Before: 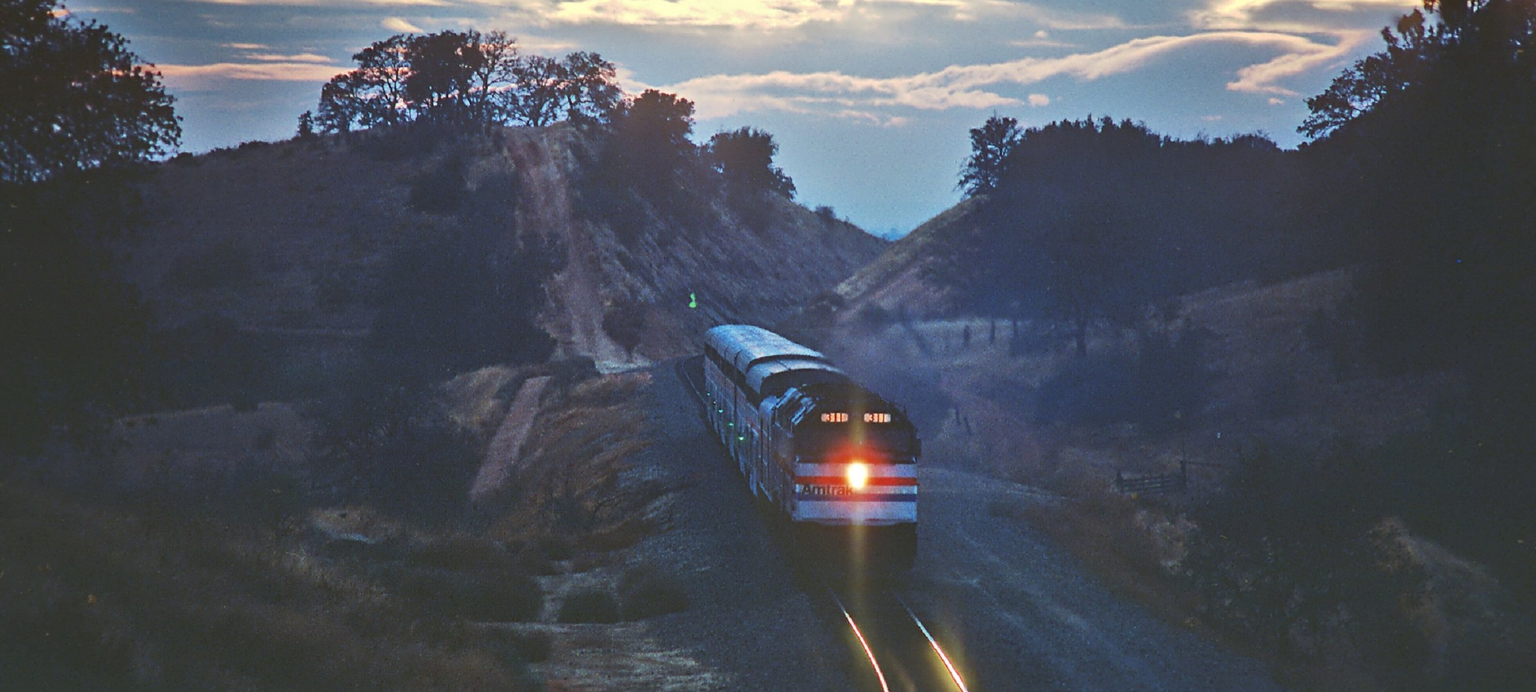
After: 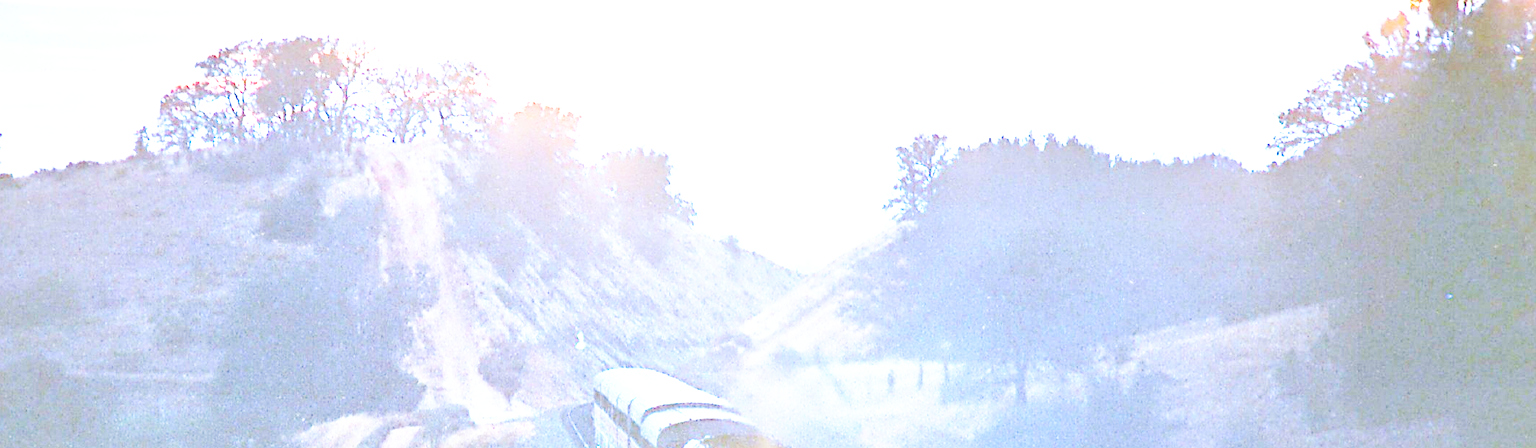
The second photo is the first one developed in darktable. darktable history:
contrast brightness saturation: contrast 0.12, brightness -0.12, saturation 0.2
tone equalizer: on, module defaults
exposure: black level correction 0.001, exposure 2.607 EV, compensate exposure bias true, compensate highlight preservation false
crop and rotate: left 11.812%, bottom 42.776%
base curve: curves: ch0 [(0, 0) (0.007, 0.004) (0.027, 0.03) (0.046, 0.07) (0.207, 0.54) (0.442, 0.872) (0.673, 0.972) (1, 1)], preserve colors none
